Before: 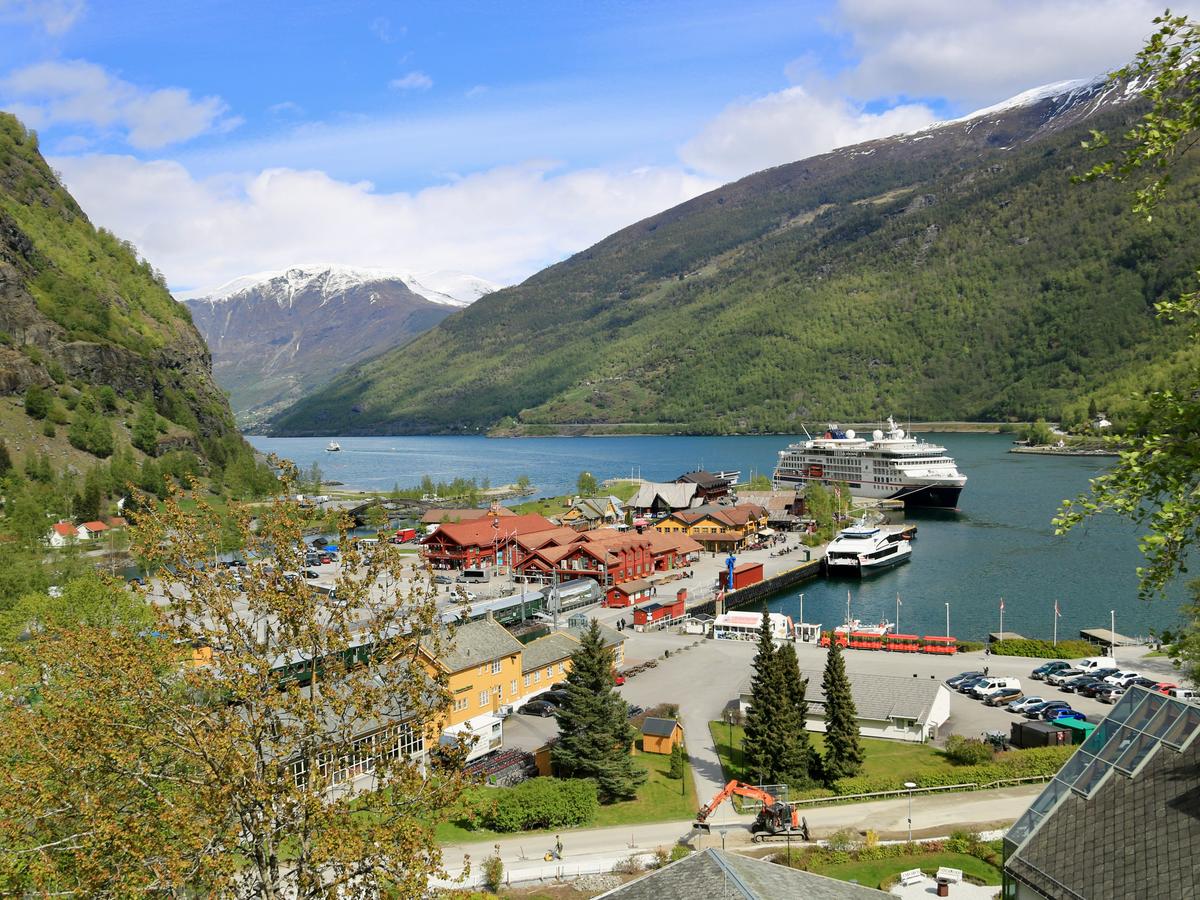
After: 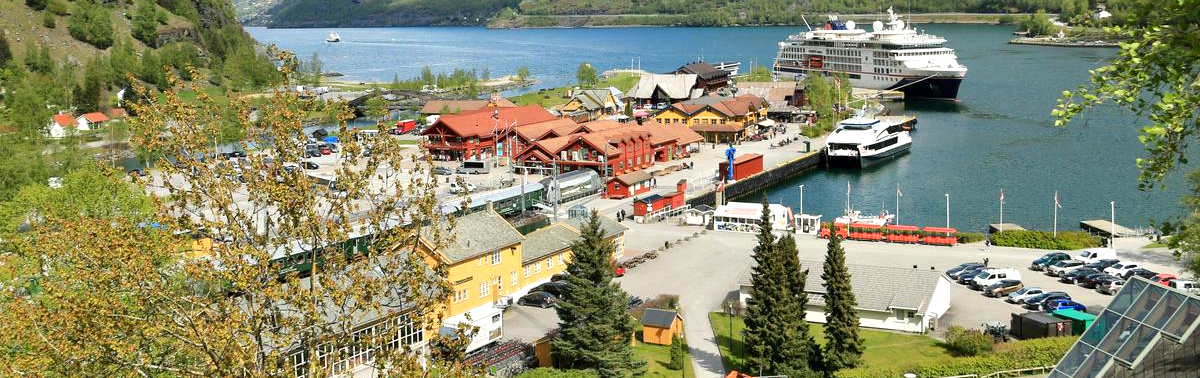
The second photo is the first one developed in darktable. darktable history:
crop: top 45.551%, bottom 12.262%
exposure: exposure 0.485 EV, compensate highlight preservation false
